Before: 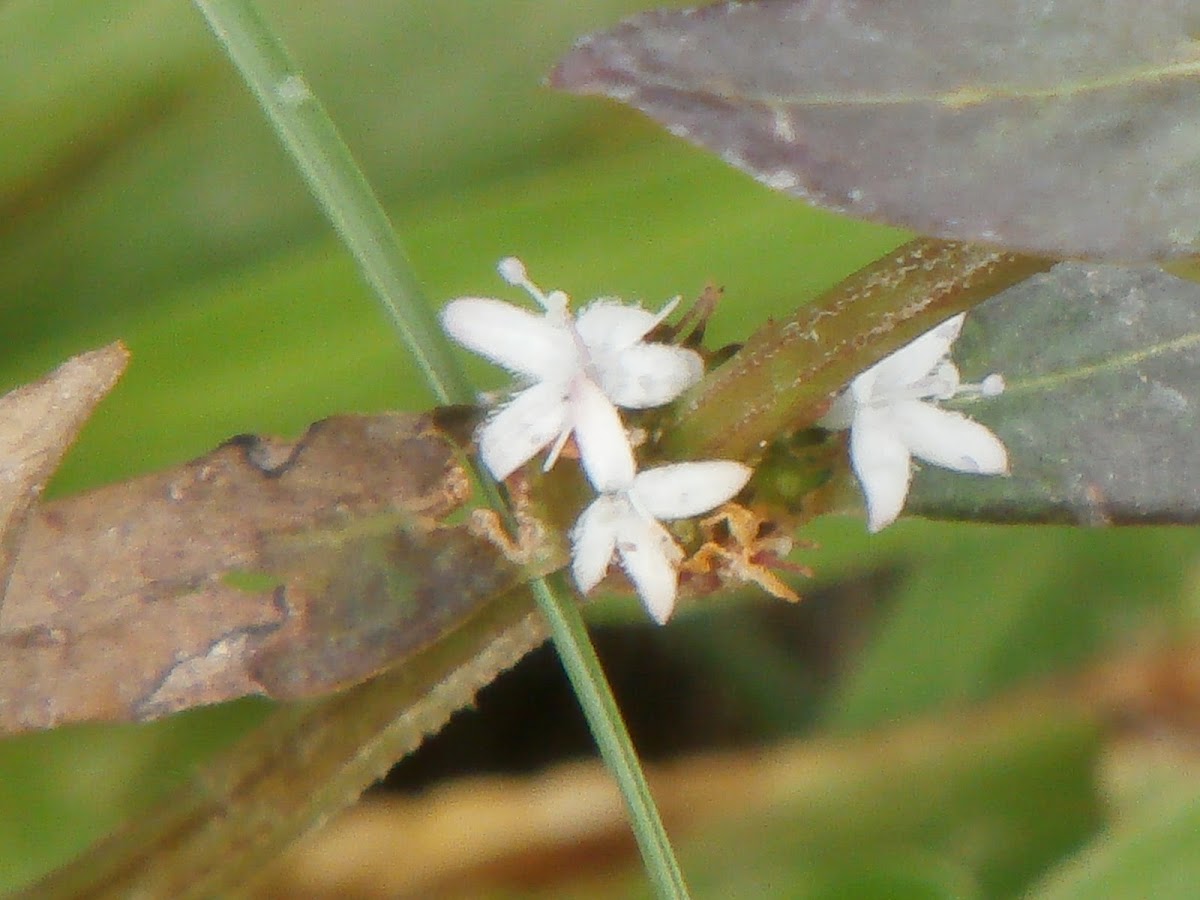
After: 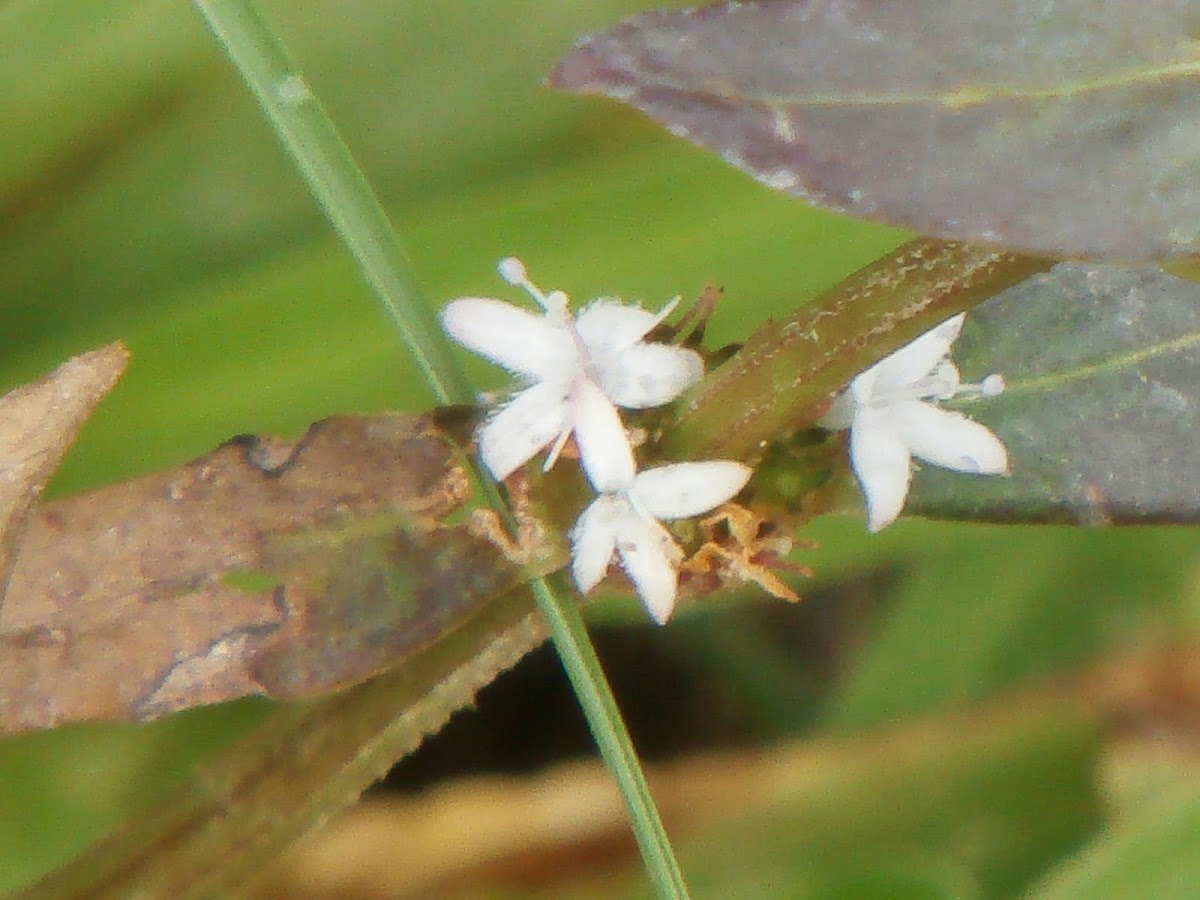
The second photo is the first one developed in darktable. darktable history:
velvia: on, module defaults
exposure: compensate highlight preservation false
